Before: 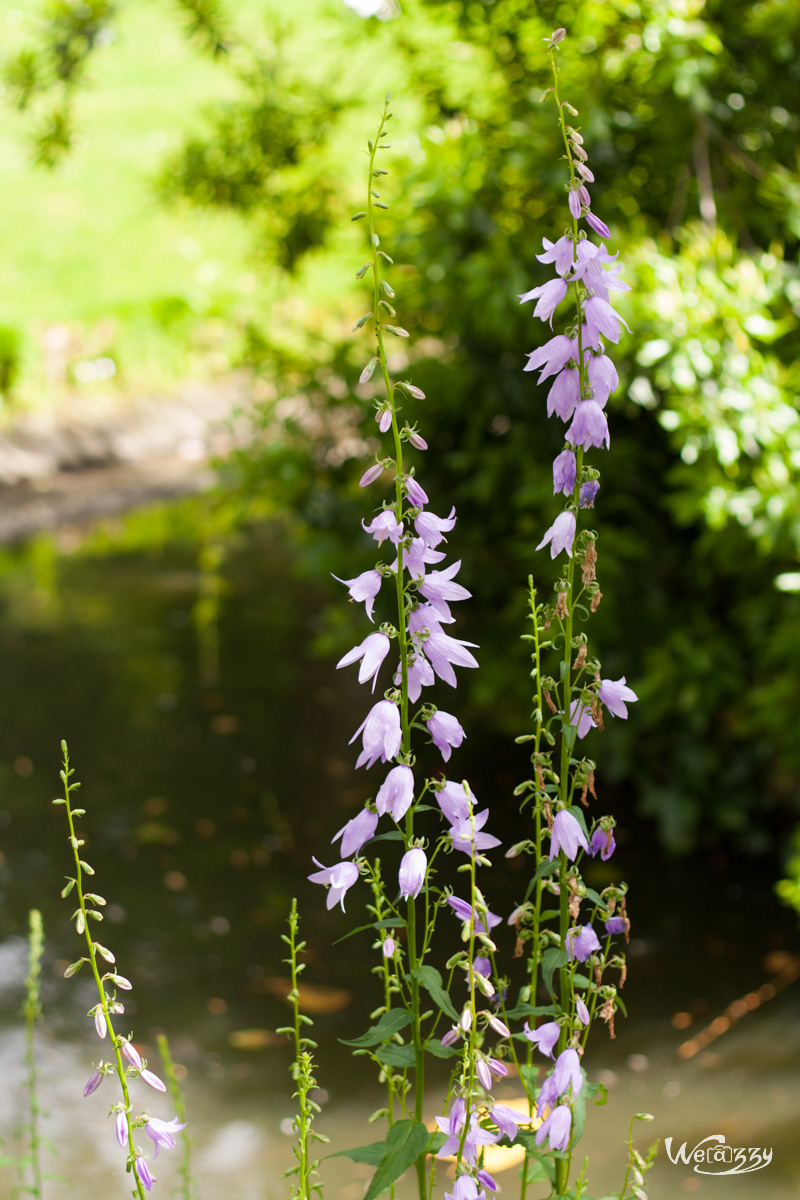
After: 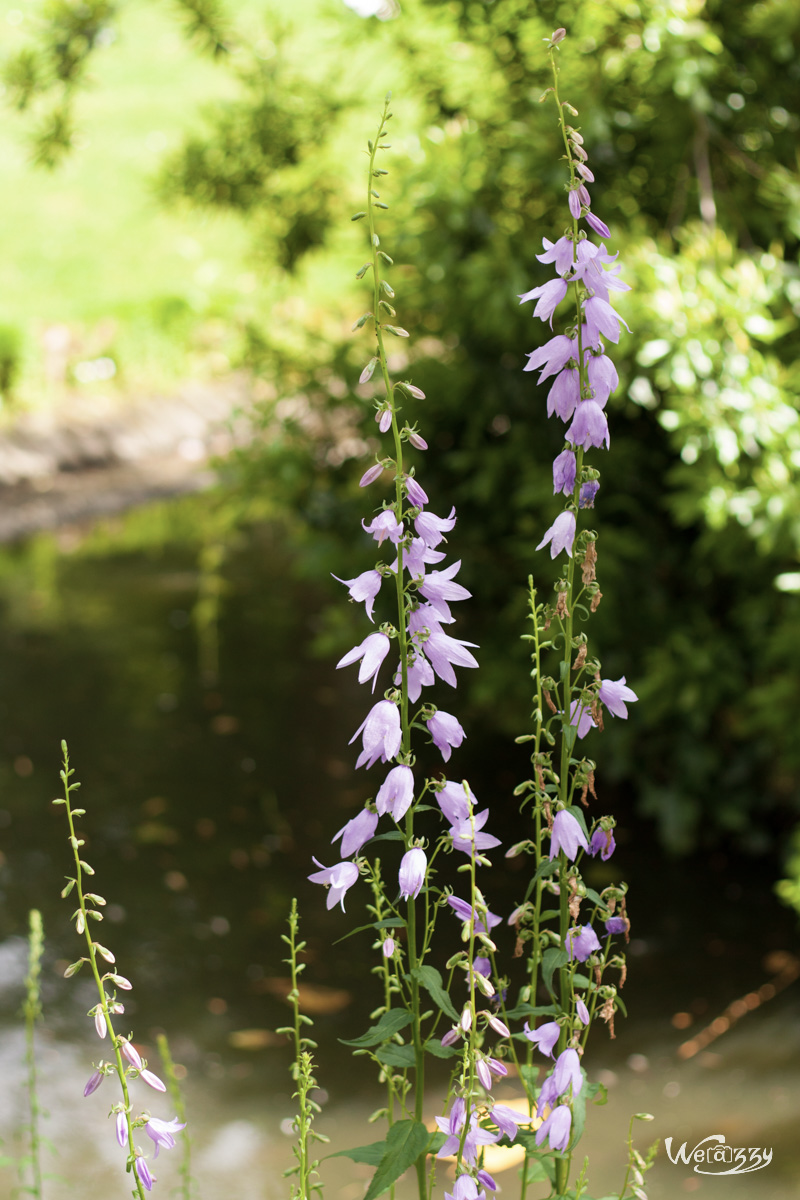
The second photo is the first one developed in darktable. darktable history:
color correction: saturation 0.8
velvia: strength 17%
